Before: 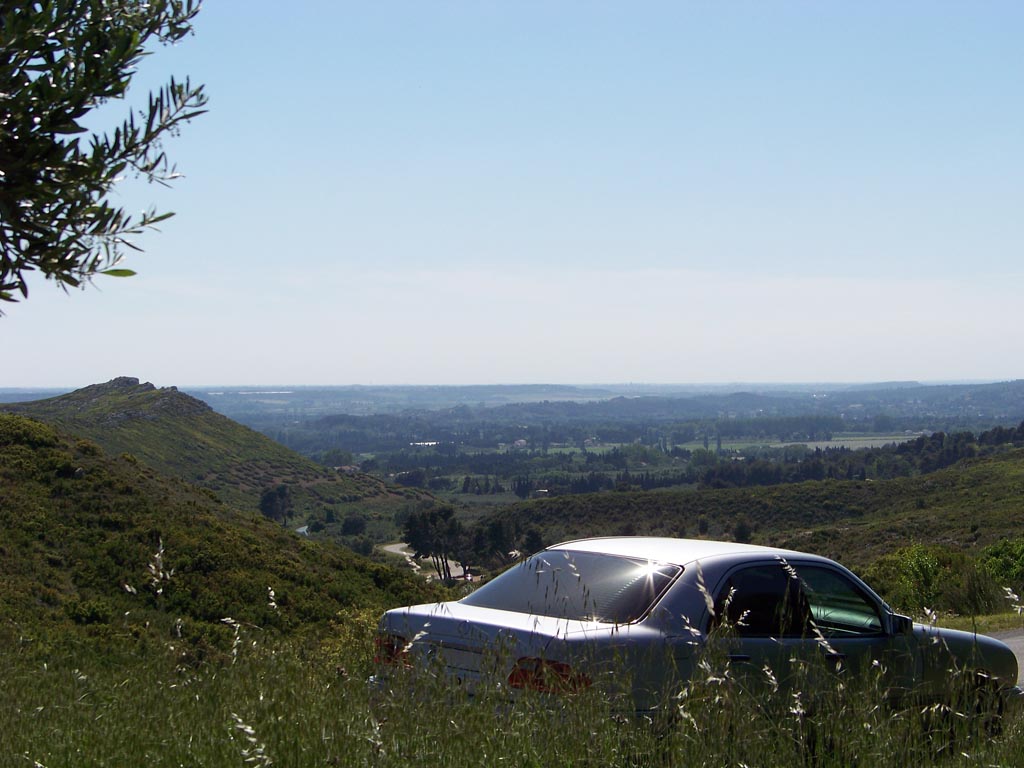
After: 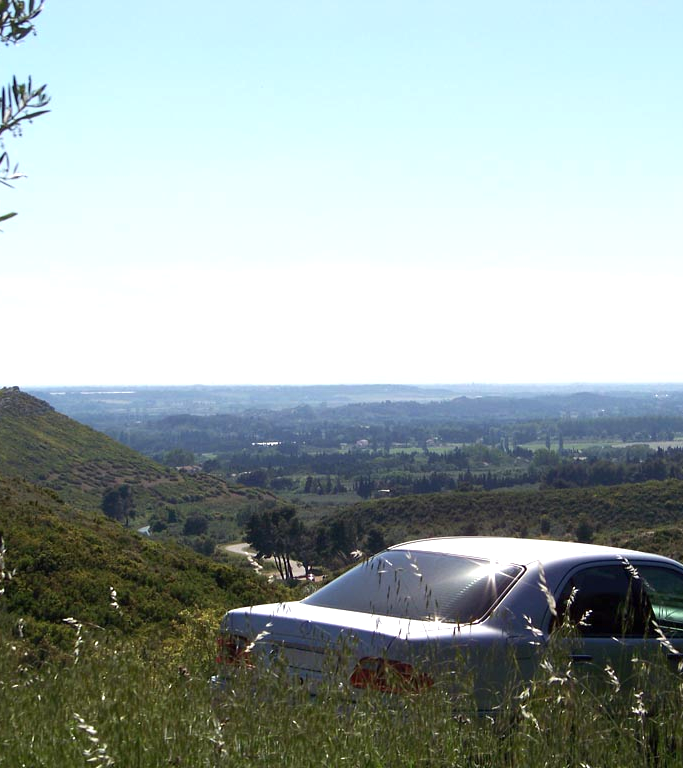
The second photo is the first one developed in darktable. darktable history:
crop and rotate: left 15.446%, right 17.836%
exposure: exposure 0.6 EV, compensate highlight preservation false
